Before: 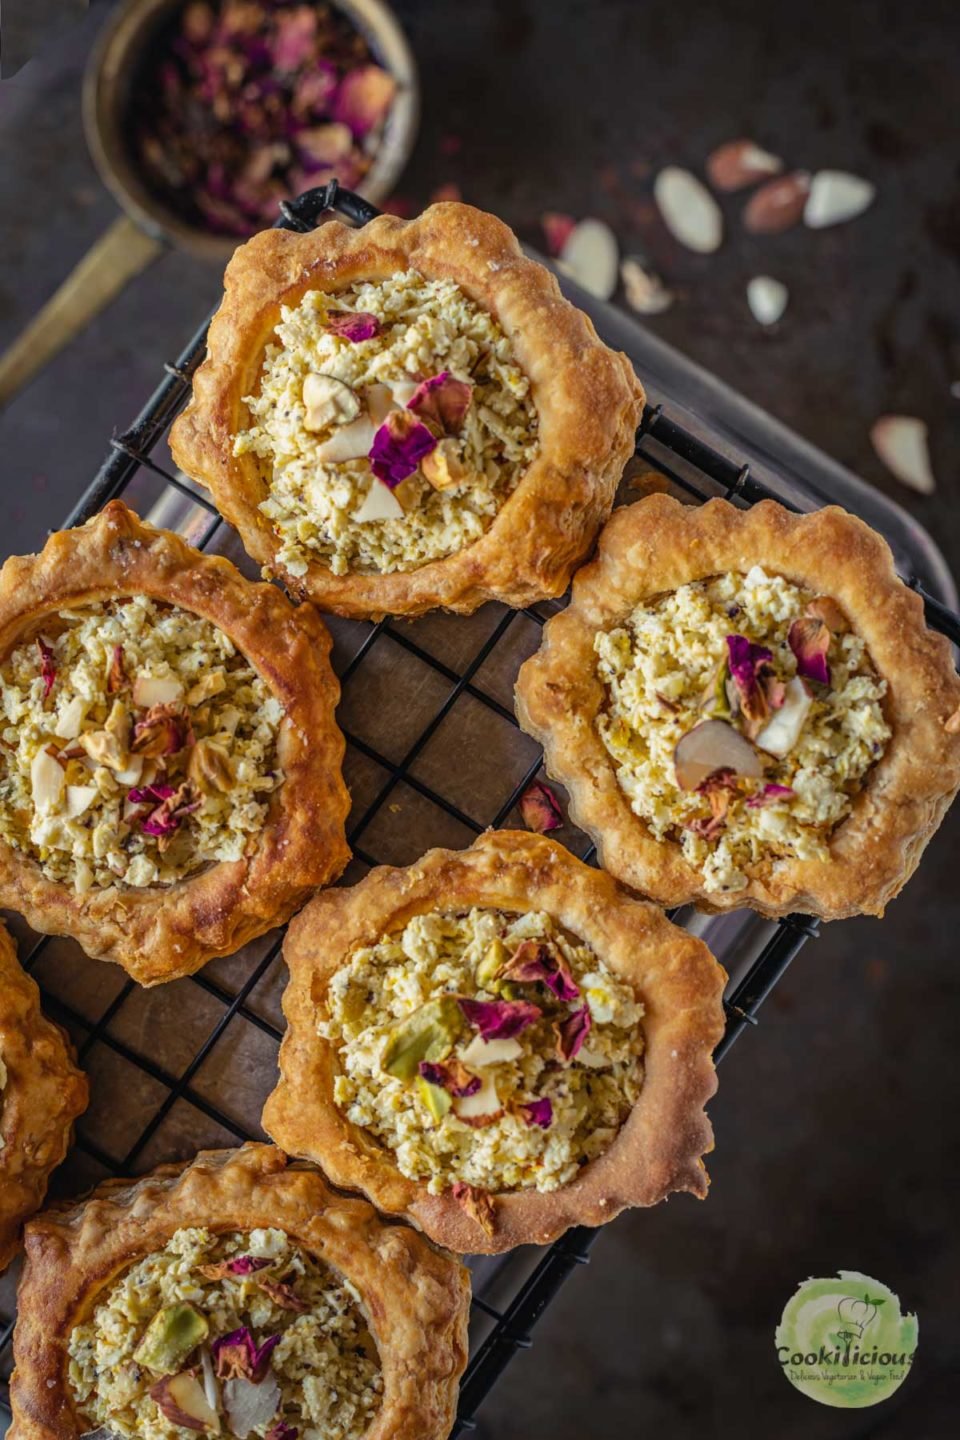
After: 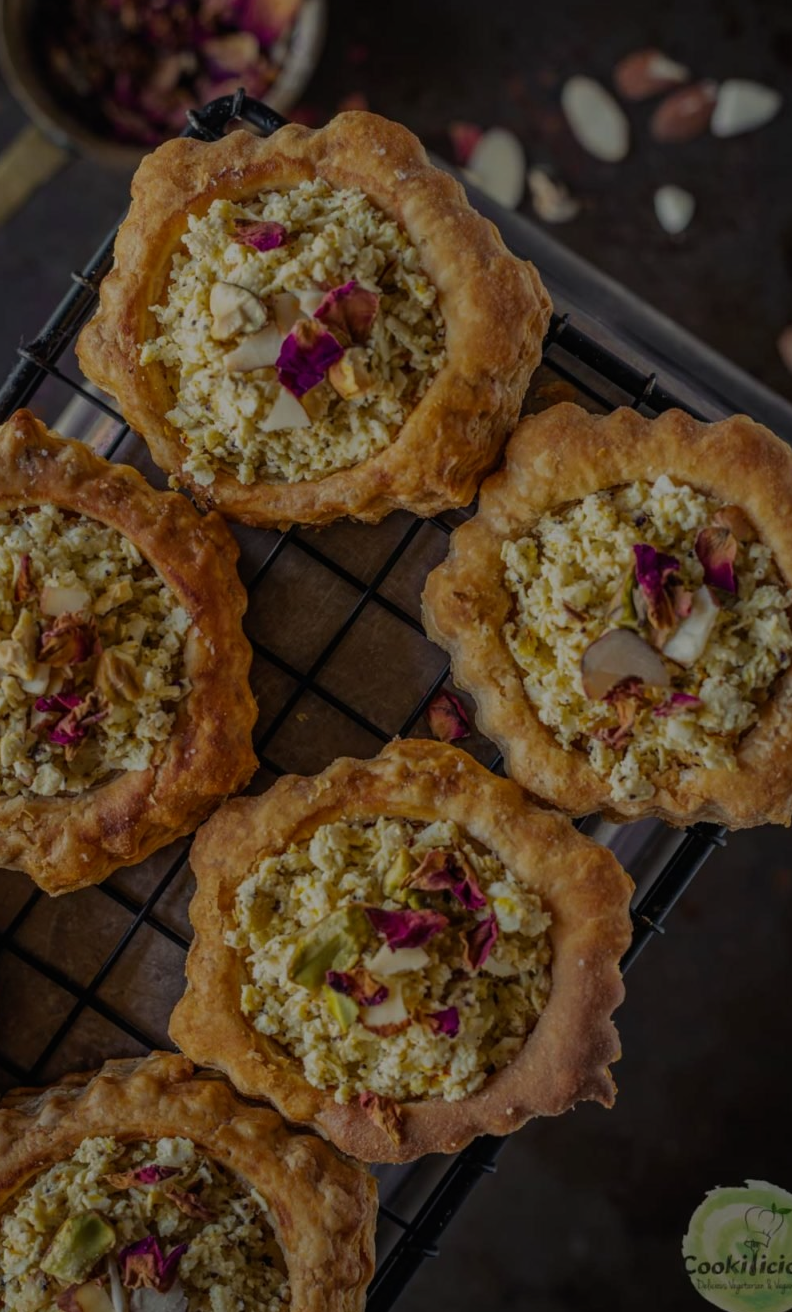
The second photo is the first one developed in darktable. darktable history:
exposure: exposure -1.384 EV, compensate exposure bias true, compensate highlight preservation false
crop: left 9.777%, top 6.346%, right 6.965%, bottom 2.319%
